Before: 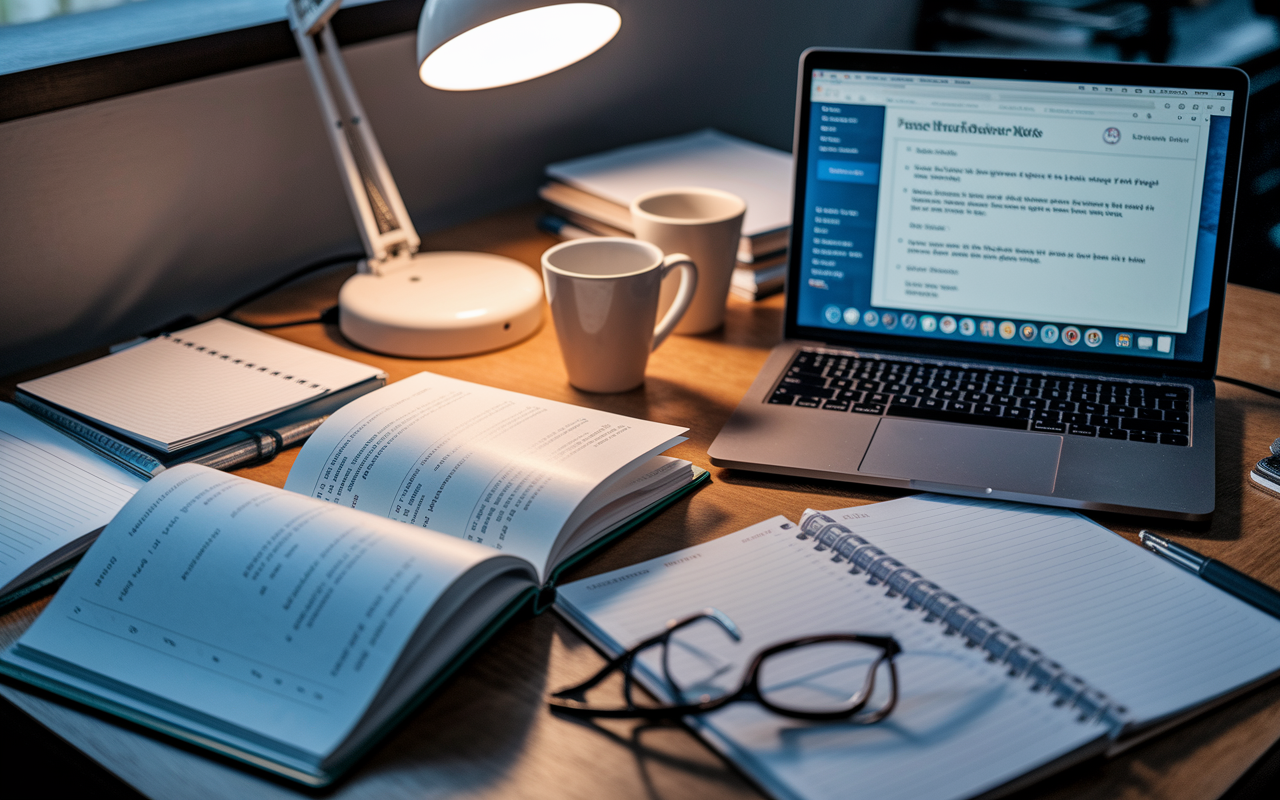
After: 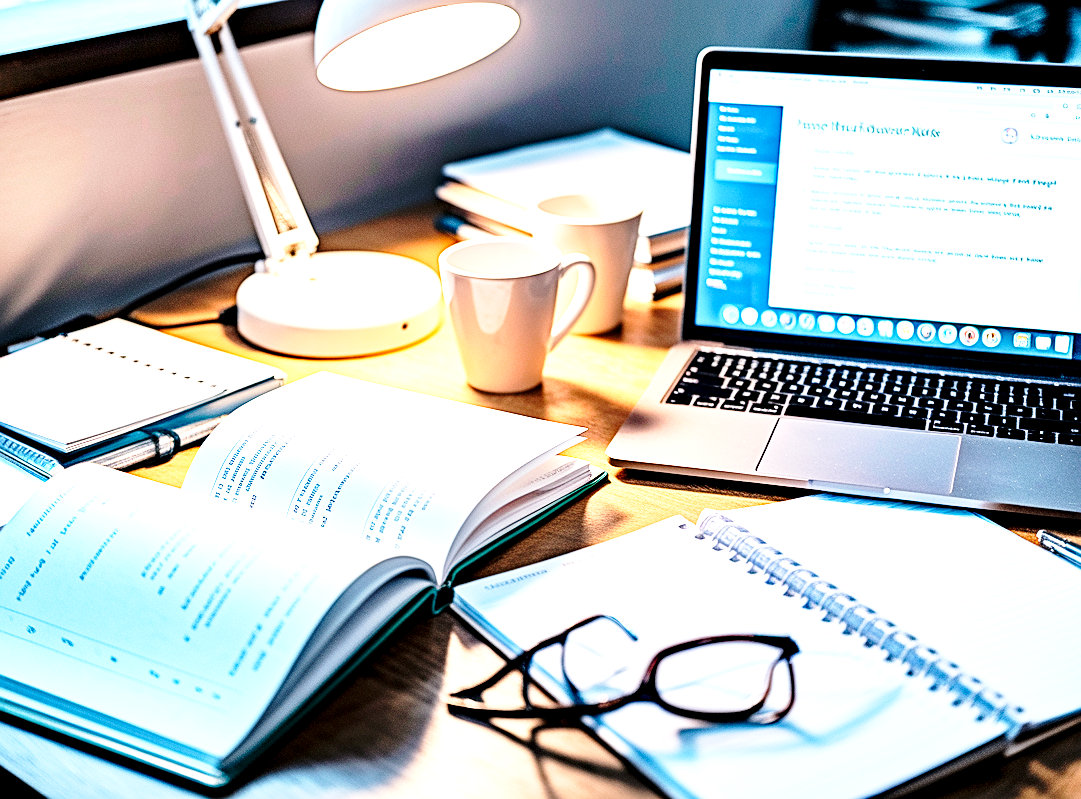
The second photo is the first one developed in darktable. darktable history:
crop: left 7.999%, right 7.521%
haze removal: on, module defaults
base curve: curves: ch0 [(0, 0) (0.028, 0.03) (0.121, 0.232) (0.46, 0.748) (0.859, 0.968) (1, 1)], preserve colors none
sharpen: on, module defaults
tone equalizer: -8 EV -0.397 EV, -7 EV -0.384 EV, -6 EV -0.348 EV, -5 EV -0.214 EV, -3 EV 0.209 EV, -2 EV 0.328 EV, -1 EV 0.394 EV, +0 EV 0.423 EV
exposure: black level correction 0.001, exposure 1.858 EV, compensate highlight preservation false
